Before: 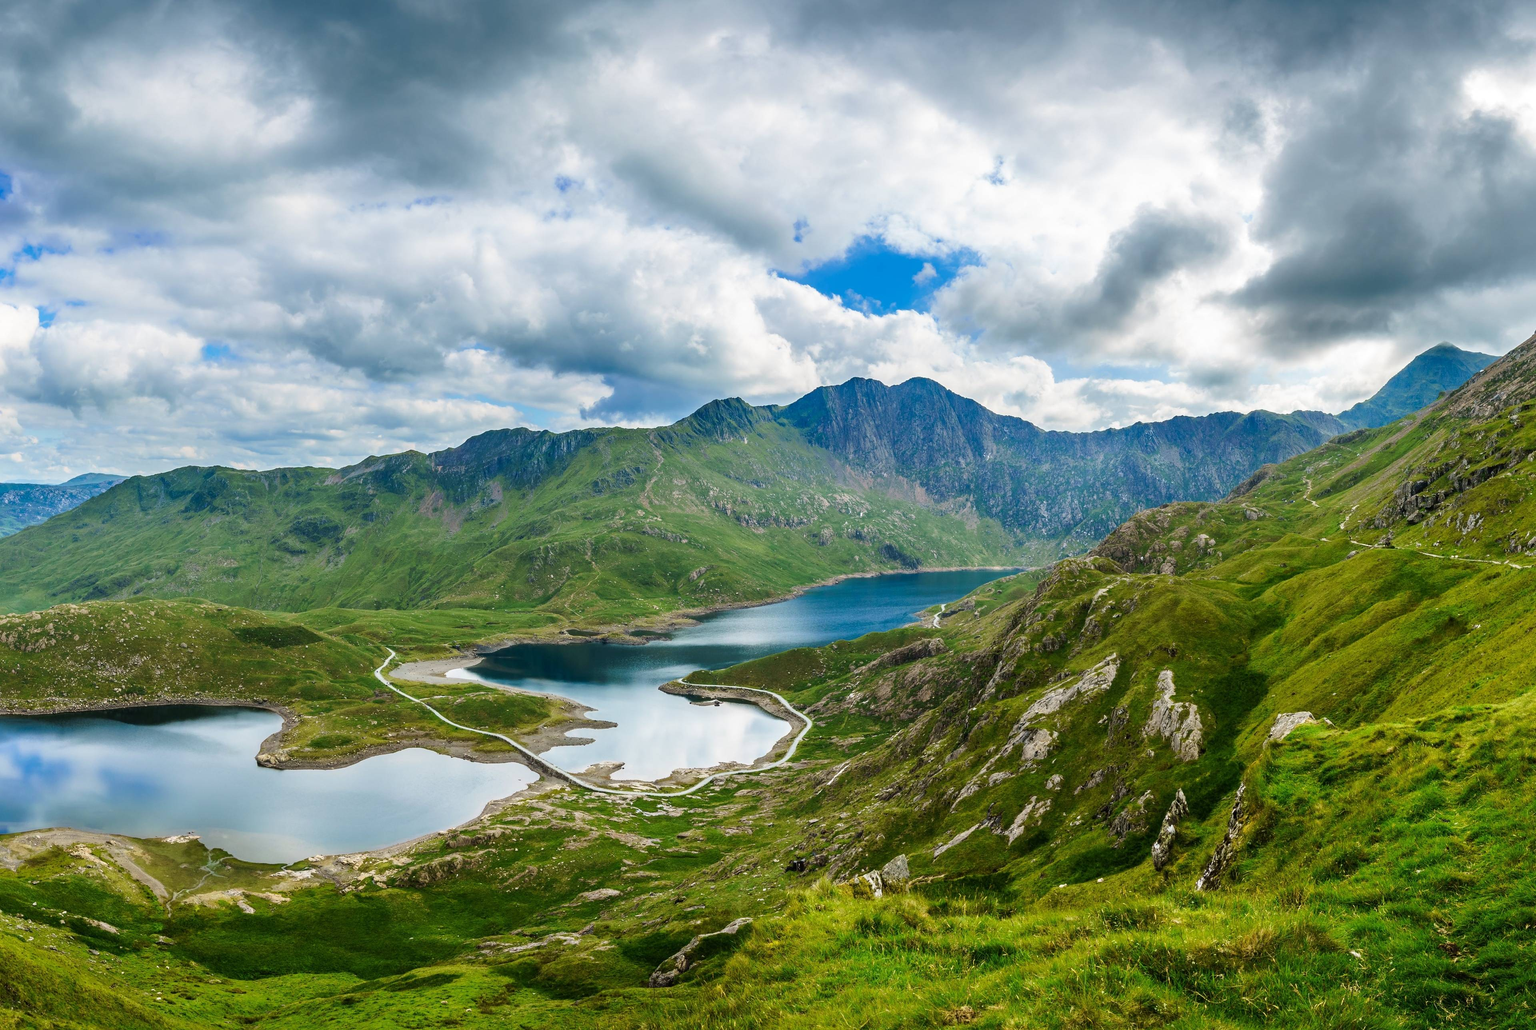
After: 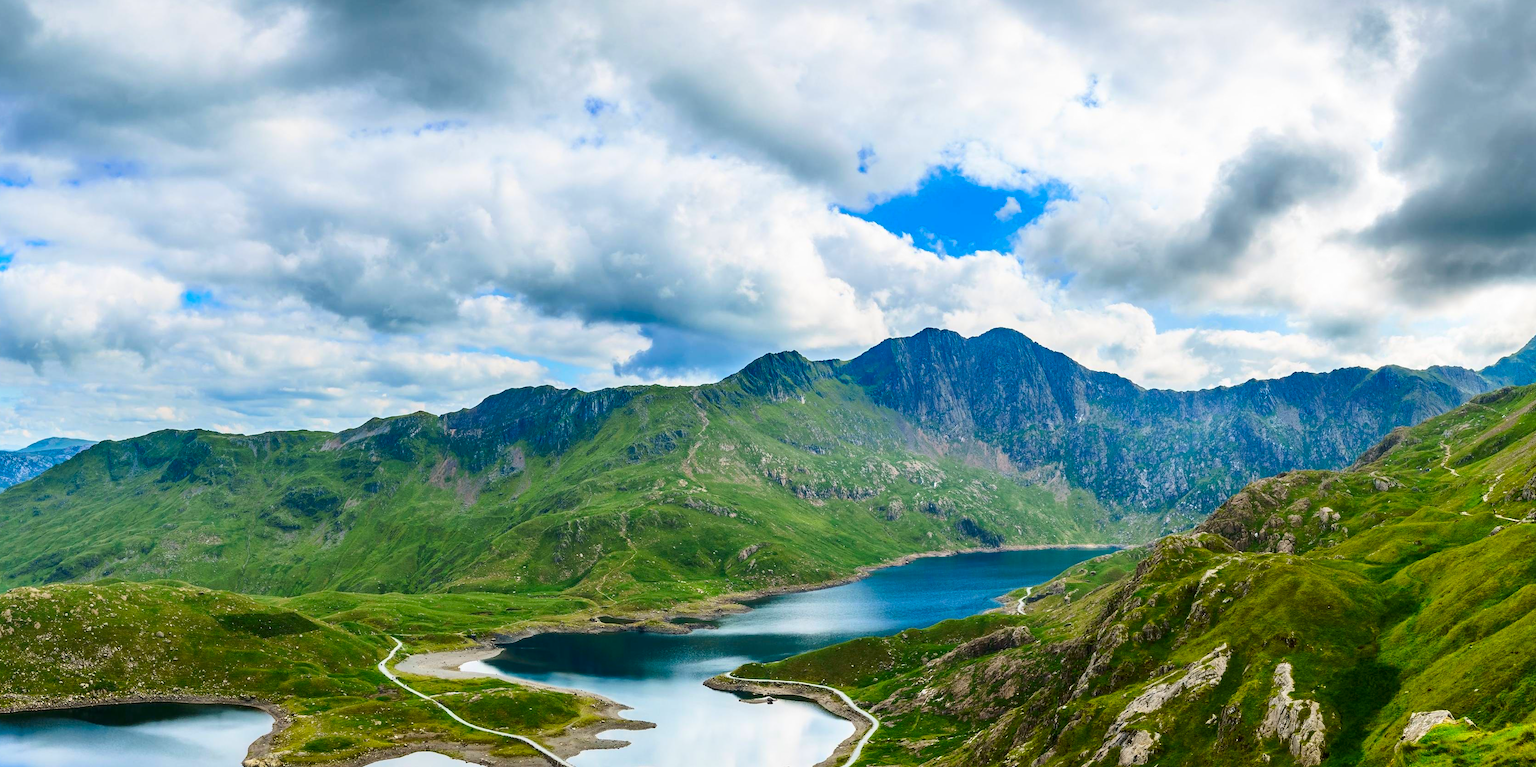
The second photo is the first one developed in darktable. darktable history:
crop: left 2.888%, top 8.874%, right 9.673%, bottom 25.958%
contrast brightness saturation: contrast 0.165, saturation 0.311
